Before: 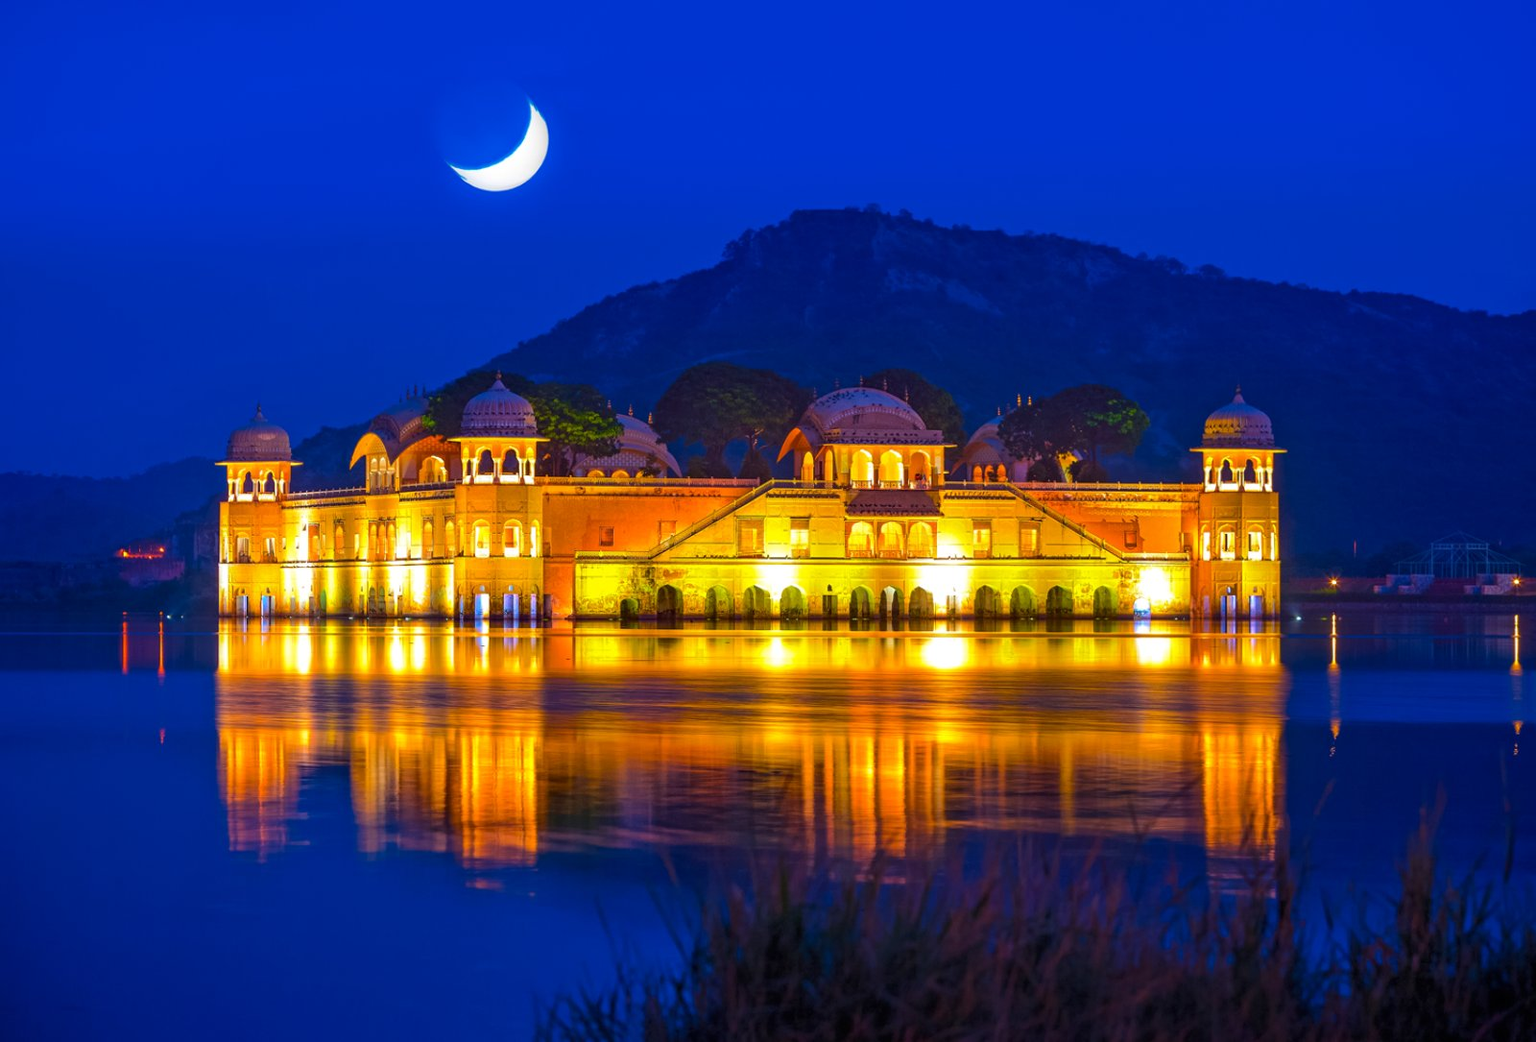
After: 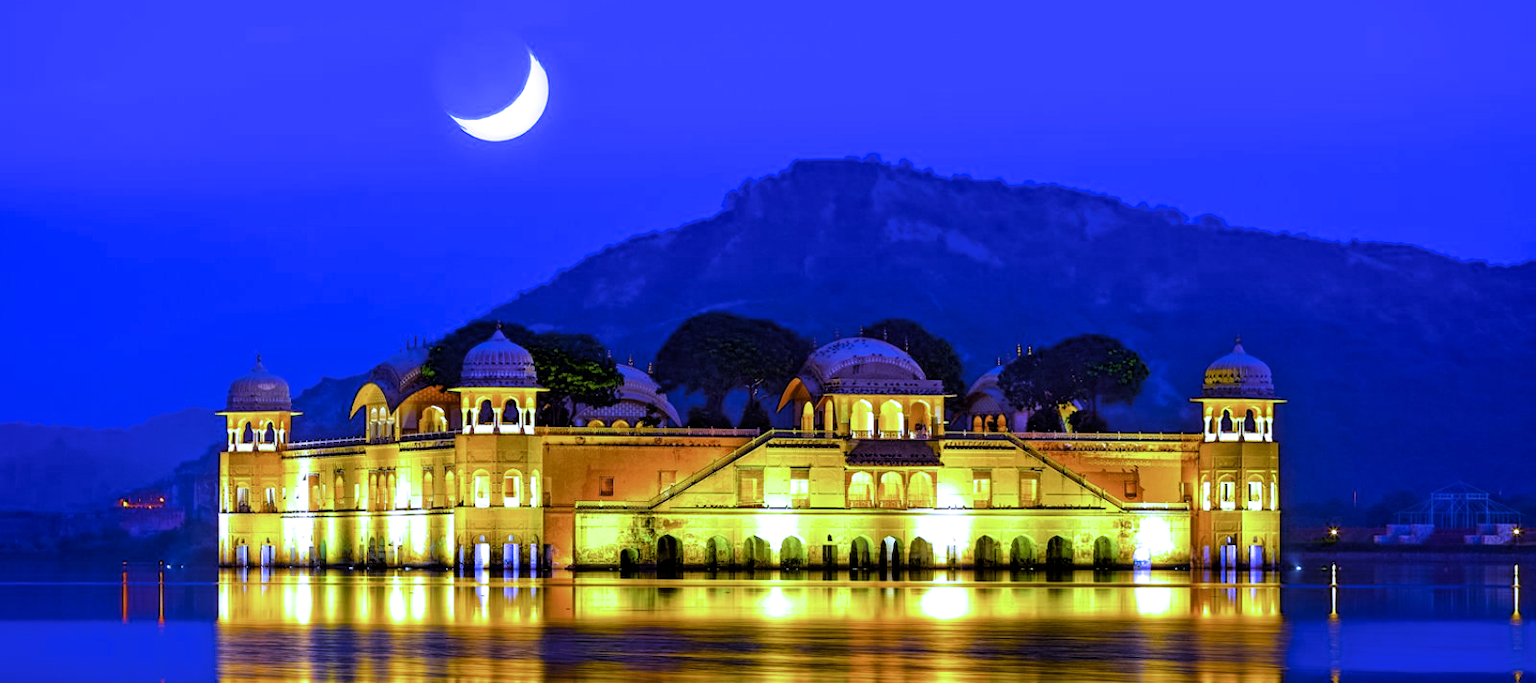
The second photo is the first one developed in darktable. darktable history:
tone equalizer: on, module defaults
crop and rotate: top 4.848%, bottom 29.503%
filmic rgb: black relative exposure -3.57 EV, white relative exposure 2.29 EV, hardness 3.41
white balance: red 0.766, blue 1.537
